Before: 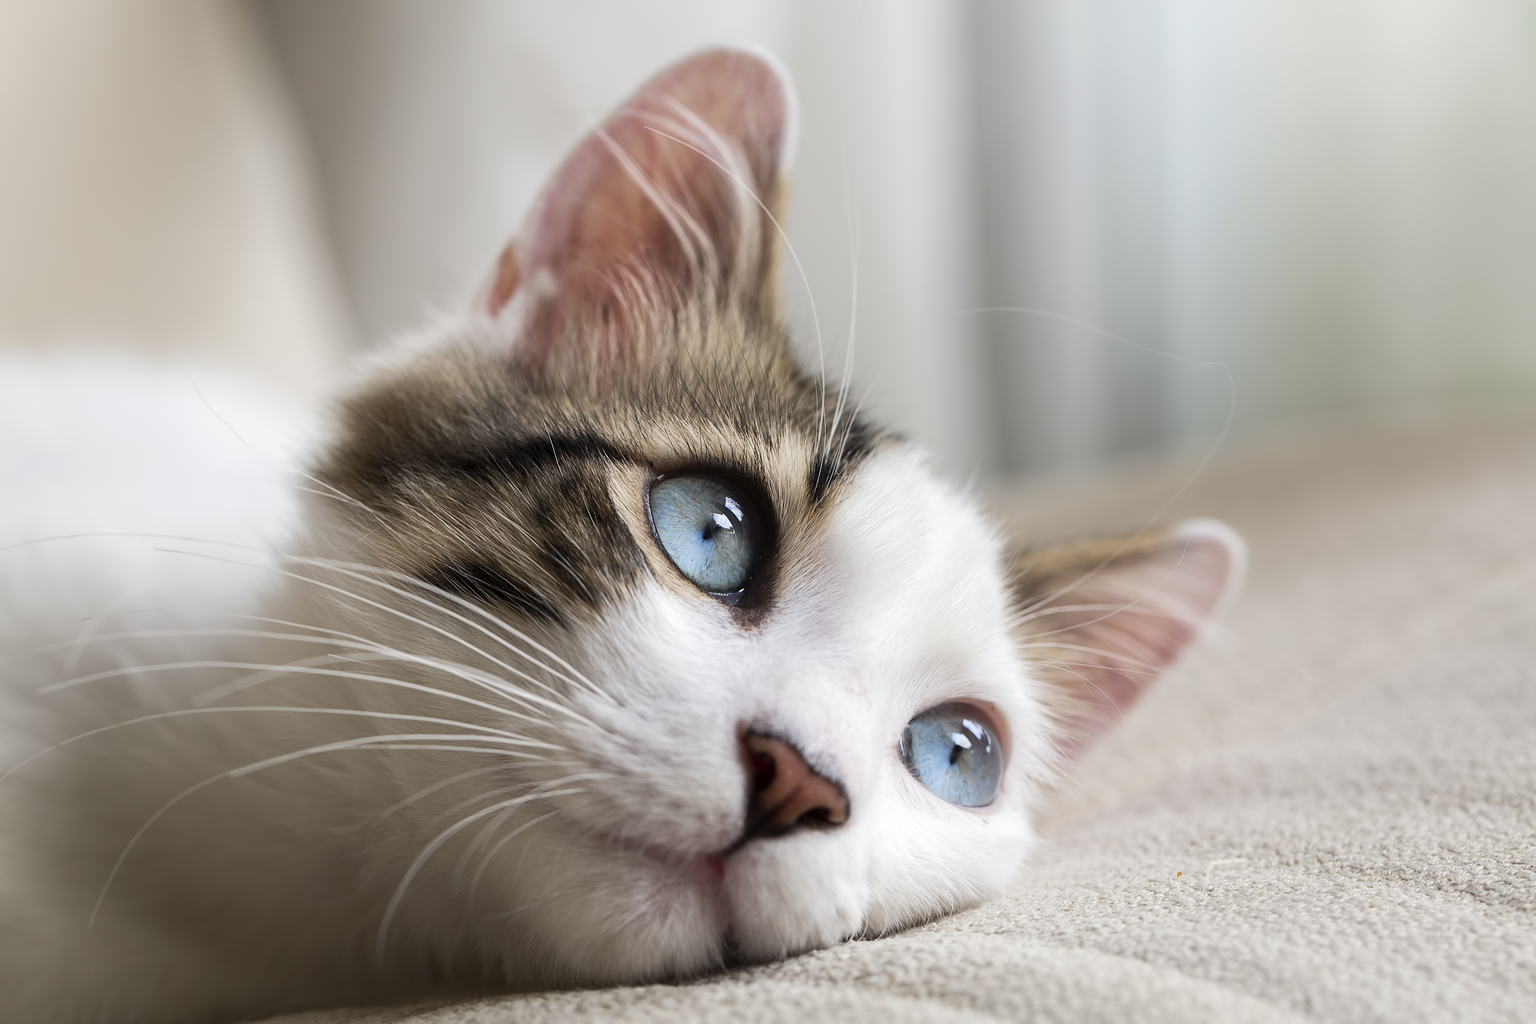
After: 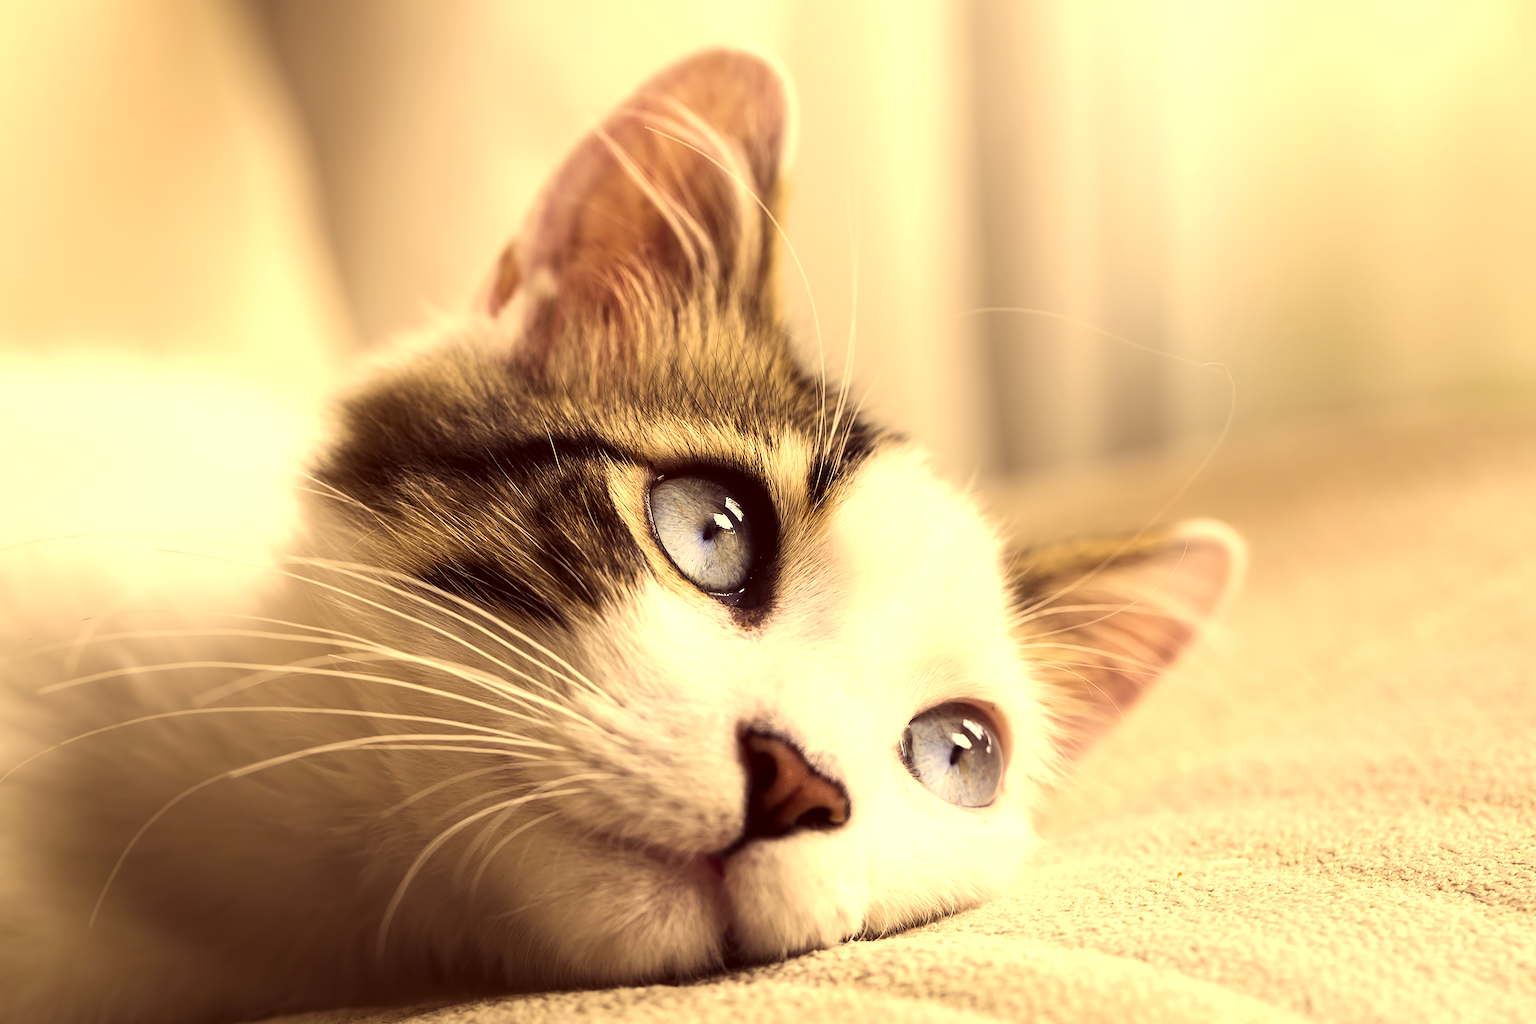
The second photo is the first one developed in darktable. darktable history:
tone equalizer: -8 EV -0.75 EV, -7 EV -0.7 EV, -6 EV -0.6 EV, -5 EV -0.4 EV, -3 EV 0.4 EV, -2 EV 0.6 EV, -1 EV 0.7 EV, +0 EV 0.75 EV, edges refinement/feathering 500, mask exposure compensation -1.57 EV, preserve details no
color correction: highlights a* 10.12, highlights b* 39.04, shadows a* 14.62, shadows b* 3.37
